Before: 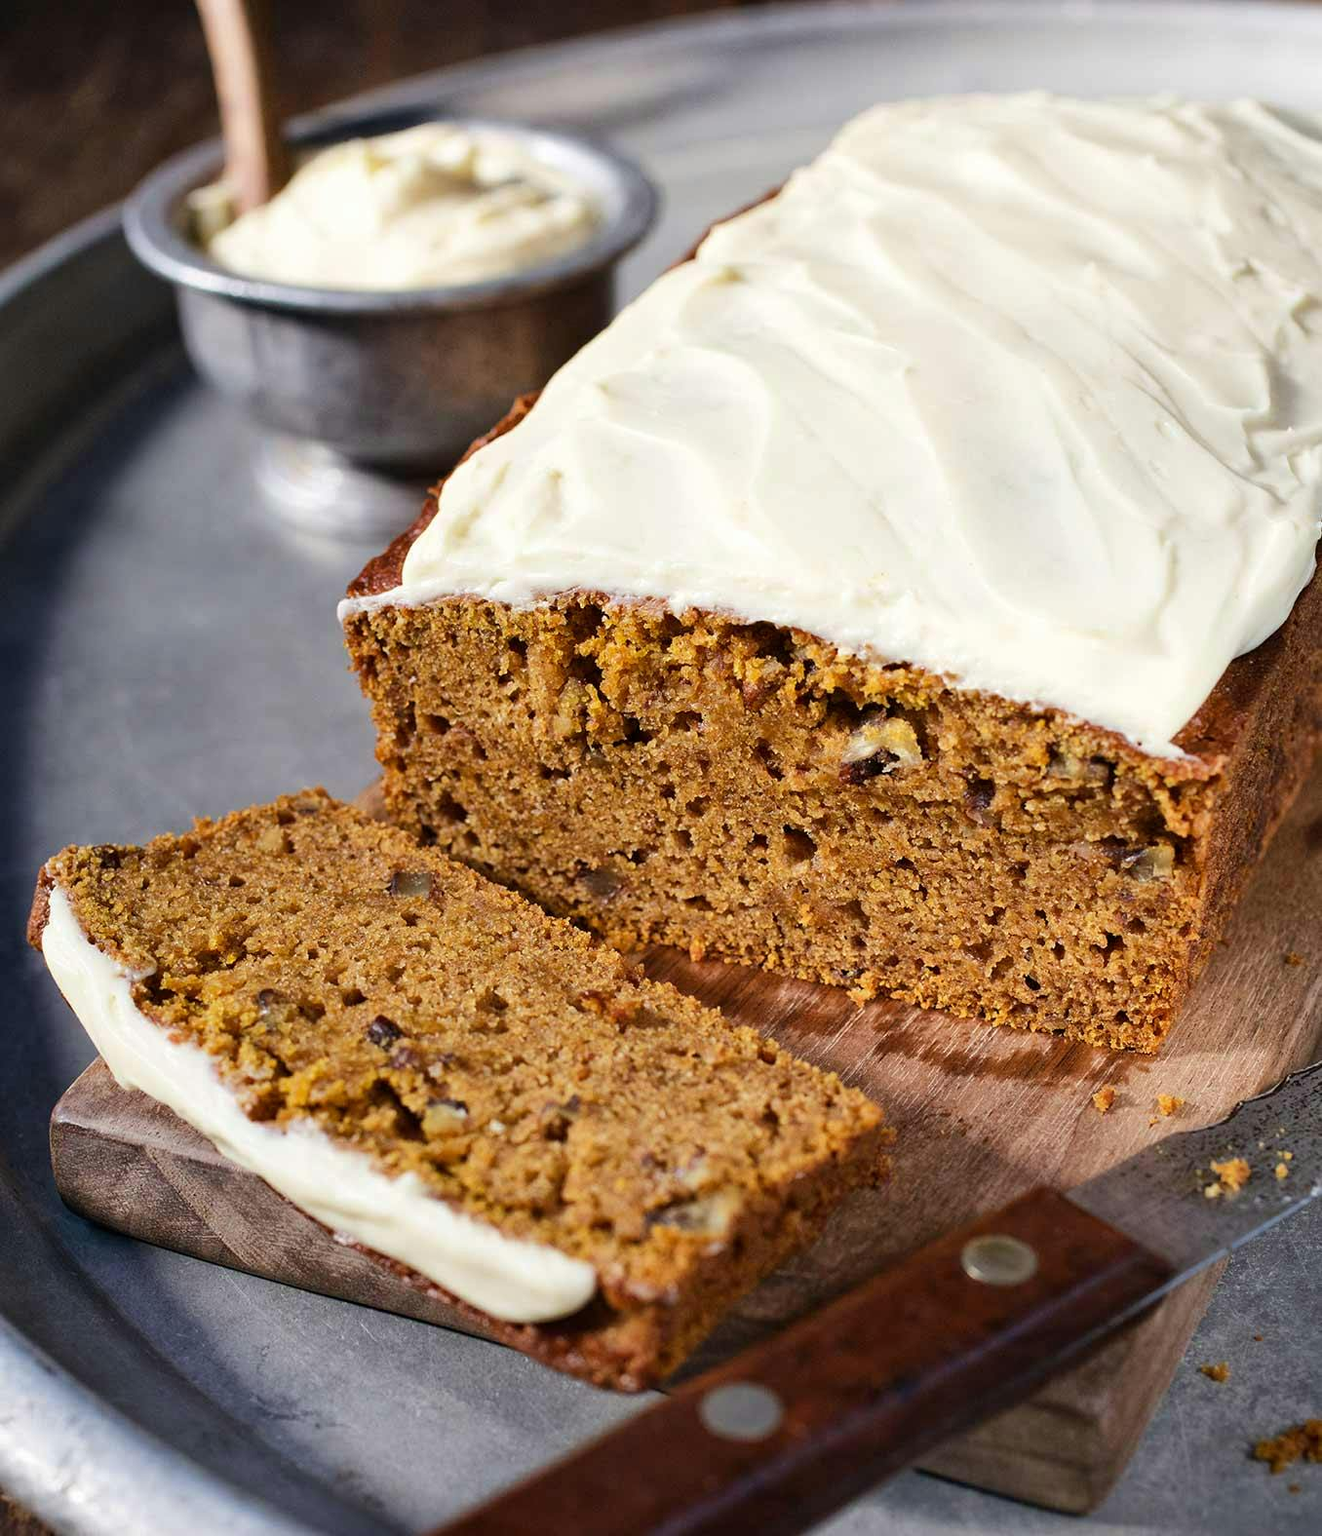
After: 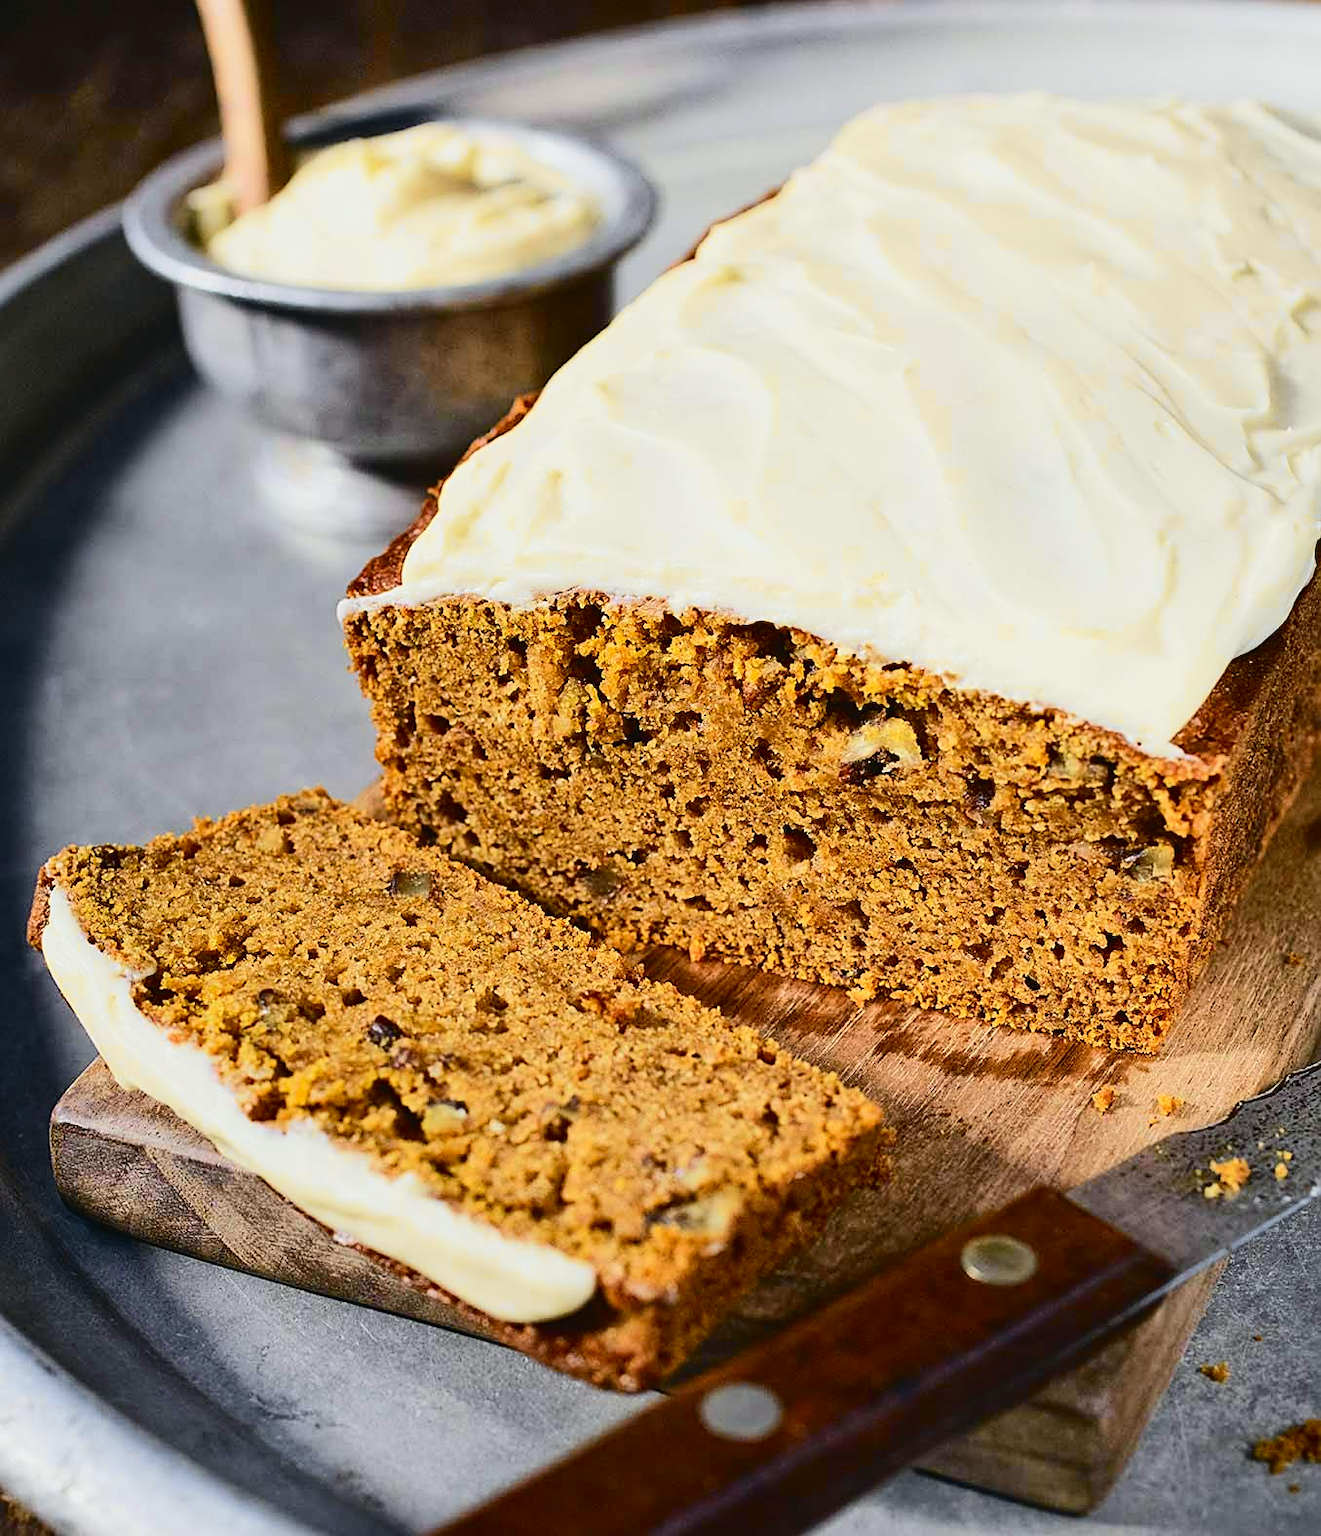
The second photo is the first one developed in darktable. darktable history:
tone curve: curves: ch0 [(0, 0.03) (0.113, 0.087) (0.207, 0.184) (0.515, 0.612) (0.712, 0.793) (1, 0.946)]; ch1 [(0, 0) (0.172, 0.123) (0.317, 0.279) (0.407, 0.401) (0.476, 0.482) (0.505, 0.499) (0.534, 0.534) (0.632, 0.645) (0.726, 0.745) (1, 1)]; ch2 [(0, 0) (0.411, 0.424) (0.505, 0.505) (0.521, 0.524) (0.541, 0.569) (0.65, 0.699) (1, 1)], color space Lab, independent channels, preserve colors none
sharpen: on, module defaults
